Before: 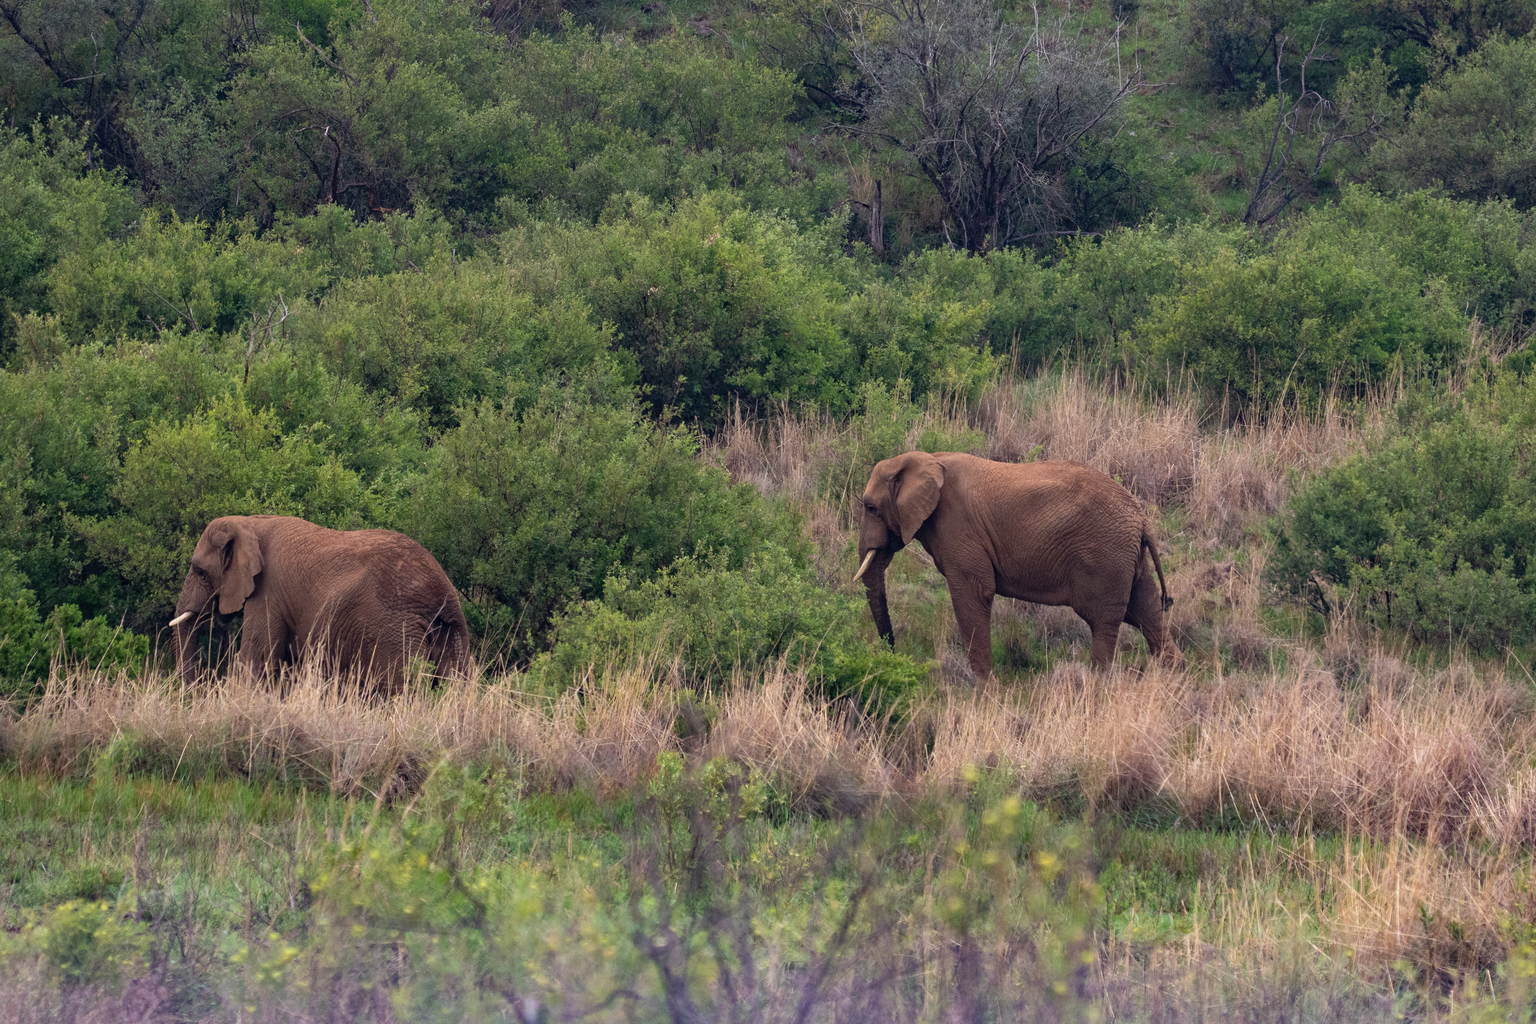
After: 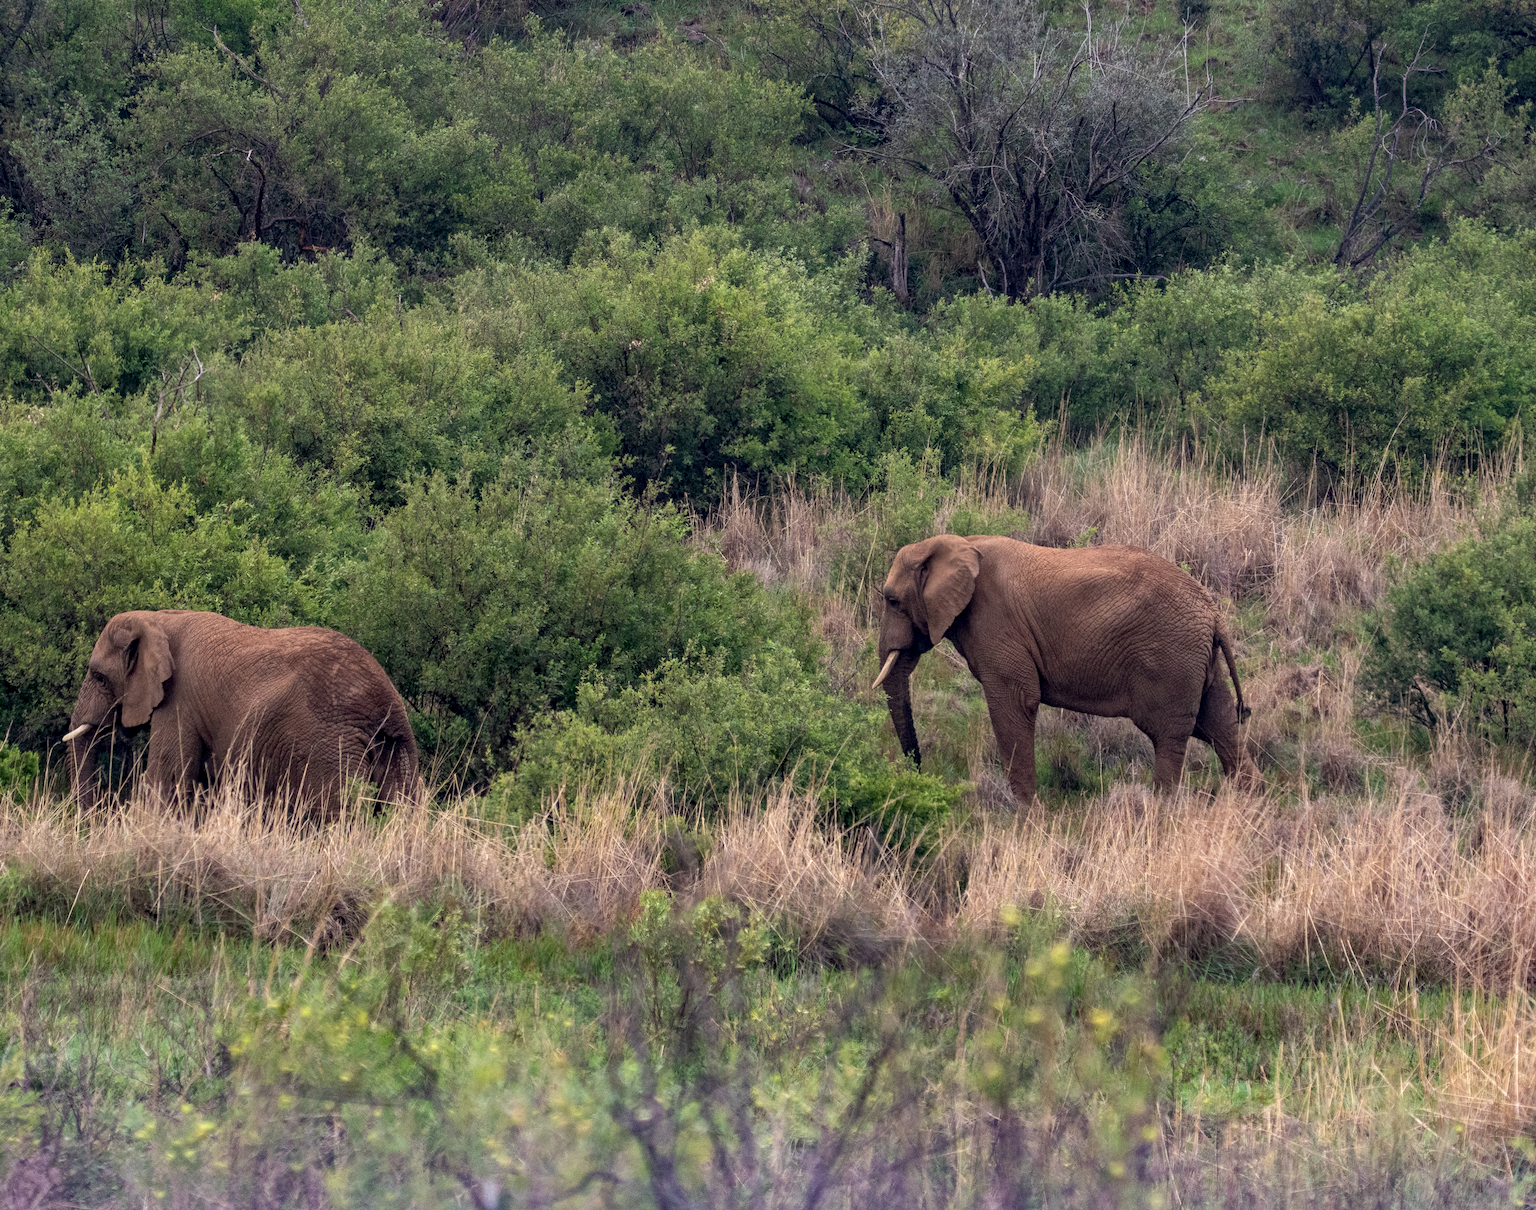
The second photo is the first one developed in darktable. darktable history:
crop: left 7.598%, right 7.873%
local contrast: detail 130%
